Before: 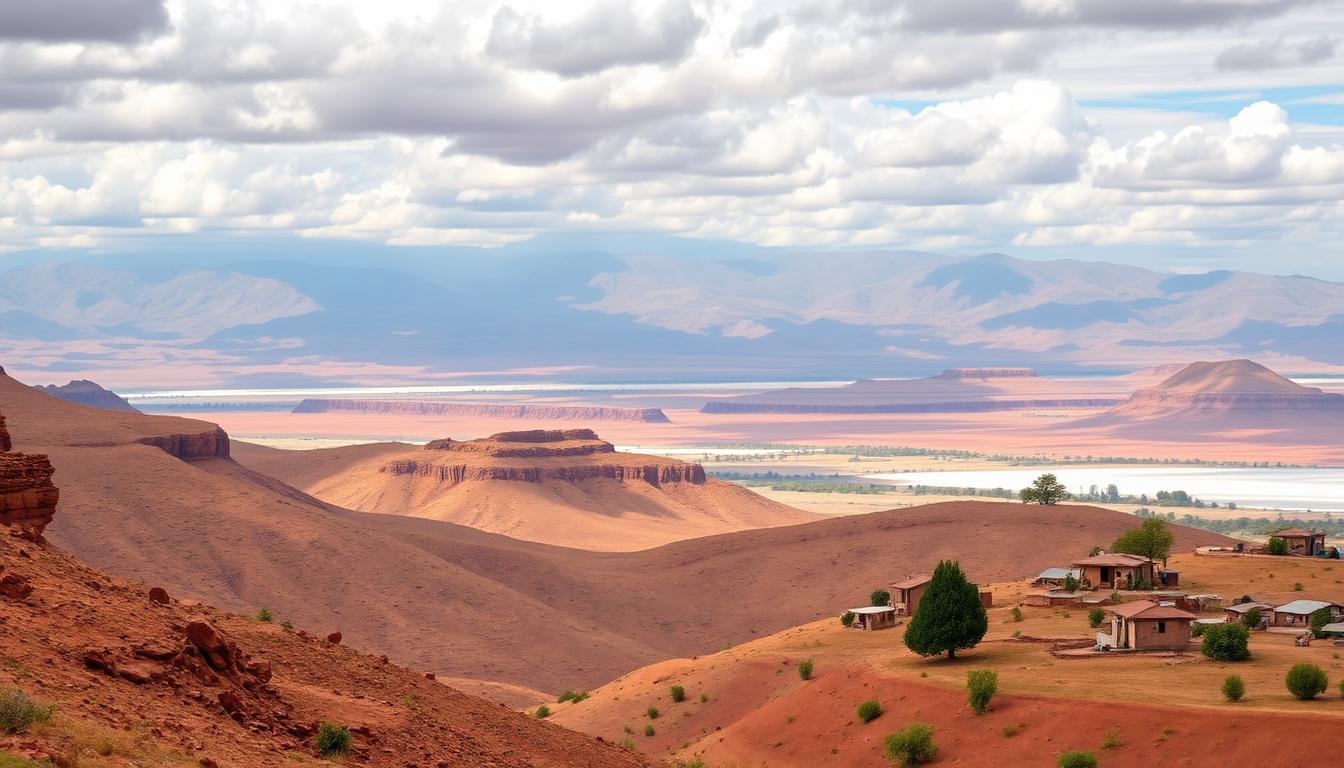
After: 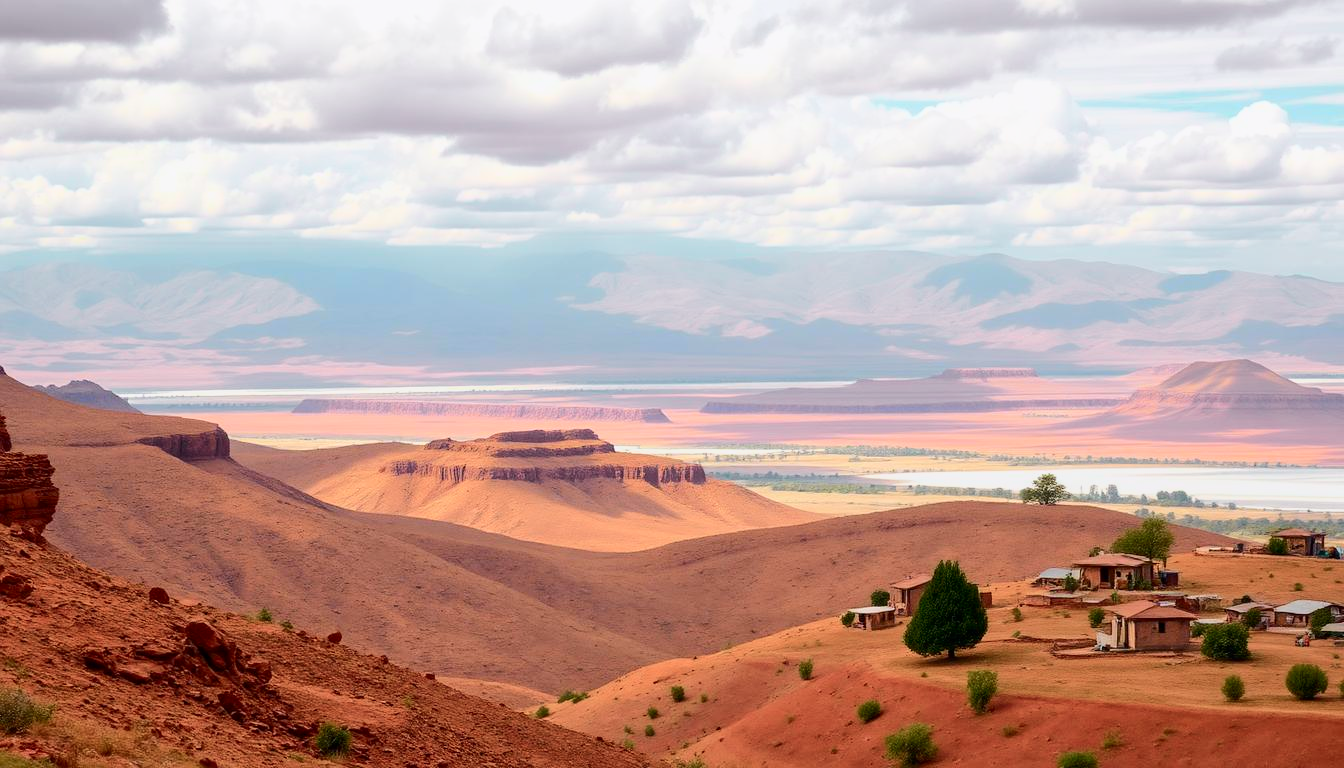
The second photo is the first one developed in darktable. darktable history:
tone curve: curves: ch0 [(0, 0) (0.035, 0.017) (0.131, 0.108) (0.279, 0.279) (0.476, 0.554) (0.617, 0.693) (0.704, 0.77) (0.801, 0.854) (0.895, 0.927) (1, 0.976)]; ch1 [(0, 0) (0.318, 0.278) (0.444, 0.427) (0.493, 0.493) (0.537, 0.547) (0.594, 0.616) (0.746, 0.764) (1, 1)]; ch2 [(0, 0) (0.316, 0.292) (0.381, 0.37) (0.423, 0.448) (0.476, 0.482) (0.502, 0.498) (0.529, 0.532) (0.583, 0.608) (0.639, 0.657) (0.7, 0.7) (0.861, 0.808) (1, 0.951)], color space Lab, independent channels, preserve colors none
graduated density: rotation -180°, offset 27.42
white balance: emerald 1
